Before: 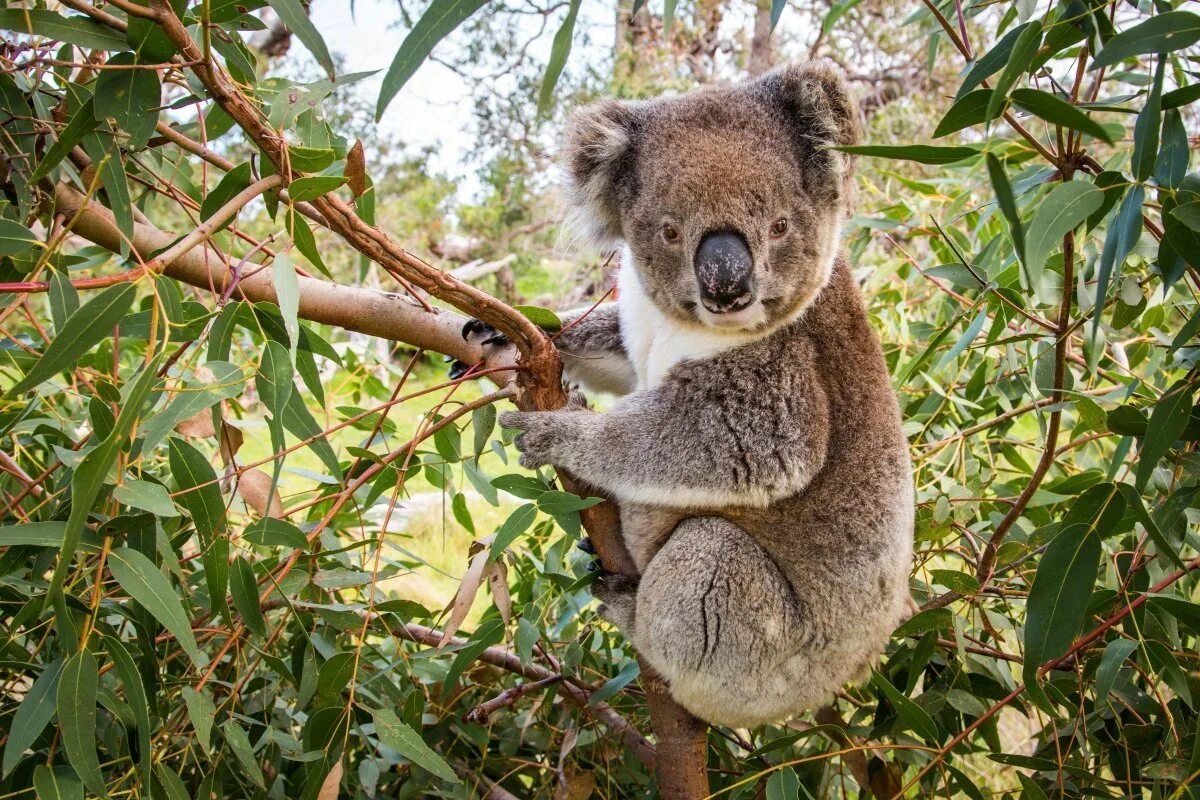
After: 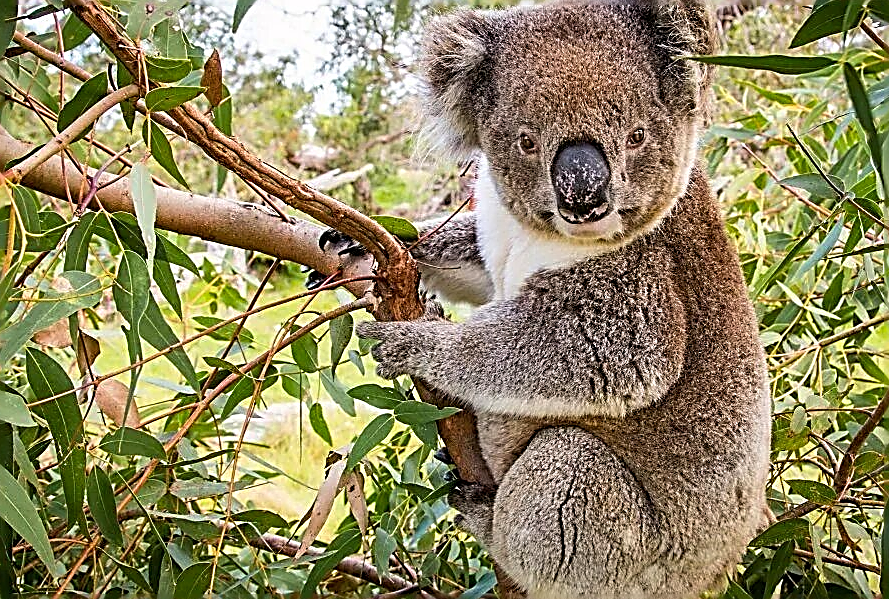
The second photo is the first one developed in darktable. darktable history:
crop and rotate: left 11.936%, top 11.353%, right 13.937%, bottom 13.686%
sharpen: amount 1.853
color balance rgb: highlights gain › chroma 0.198%, highlights gain › hue 331.56°, perceptual saturation grading › global saturation 0.385%, global vibrance 20%
